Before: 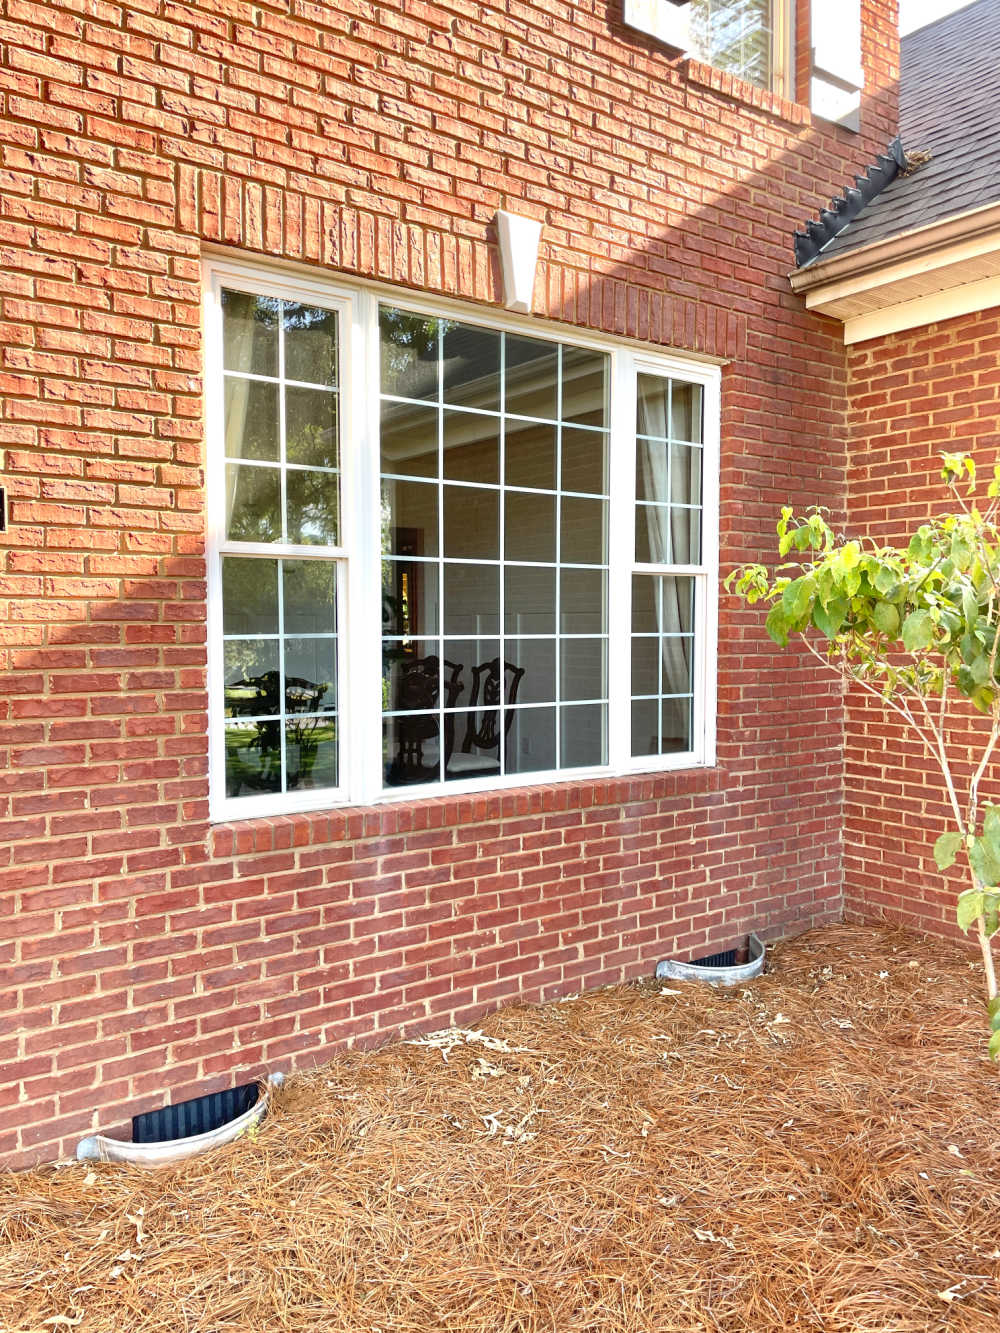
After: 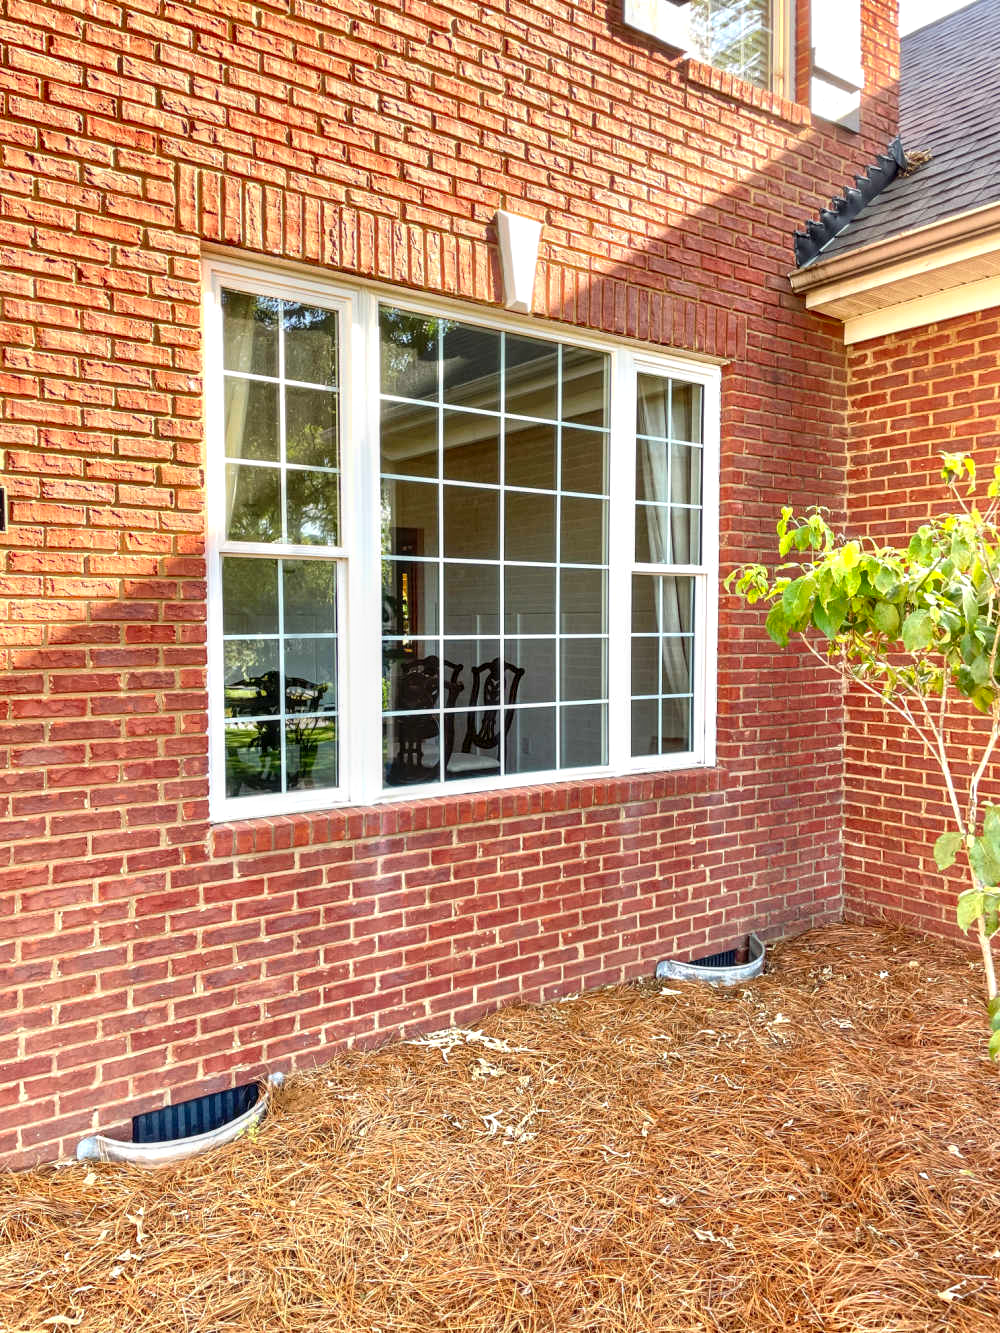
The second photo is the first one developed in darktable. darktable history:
color contrast: green-magenta contrast 1.2, blue-yellow contrast 1.2
local contrast: detail 130%
